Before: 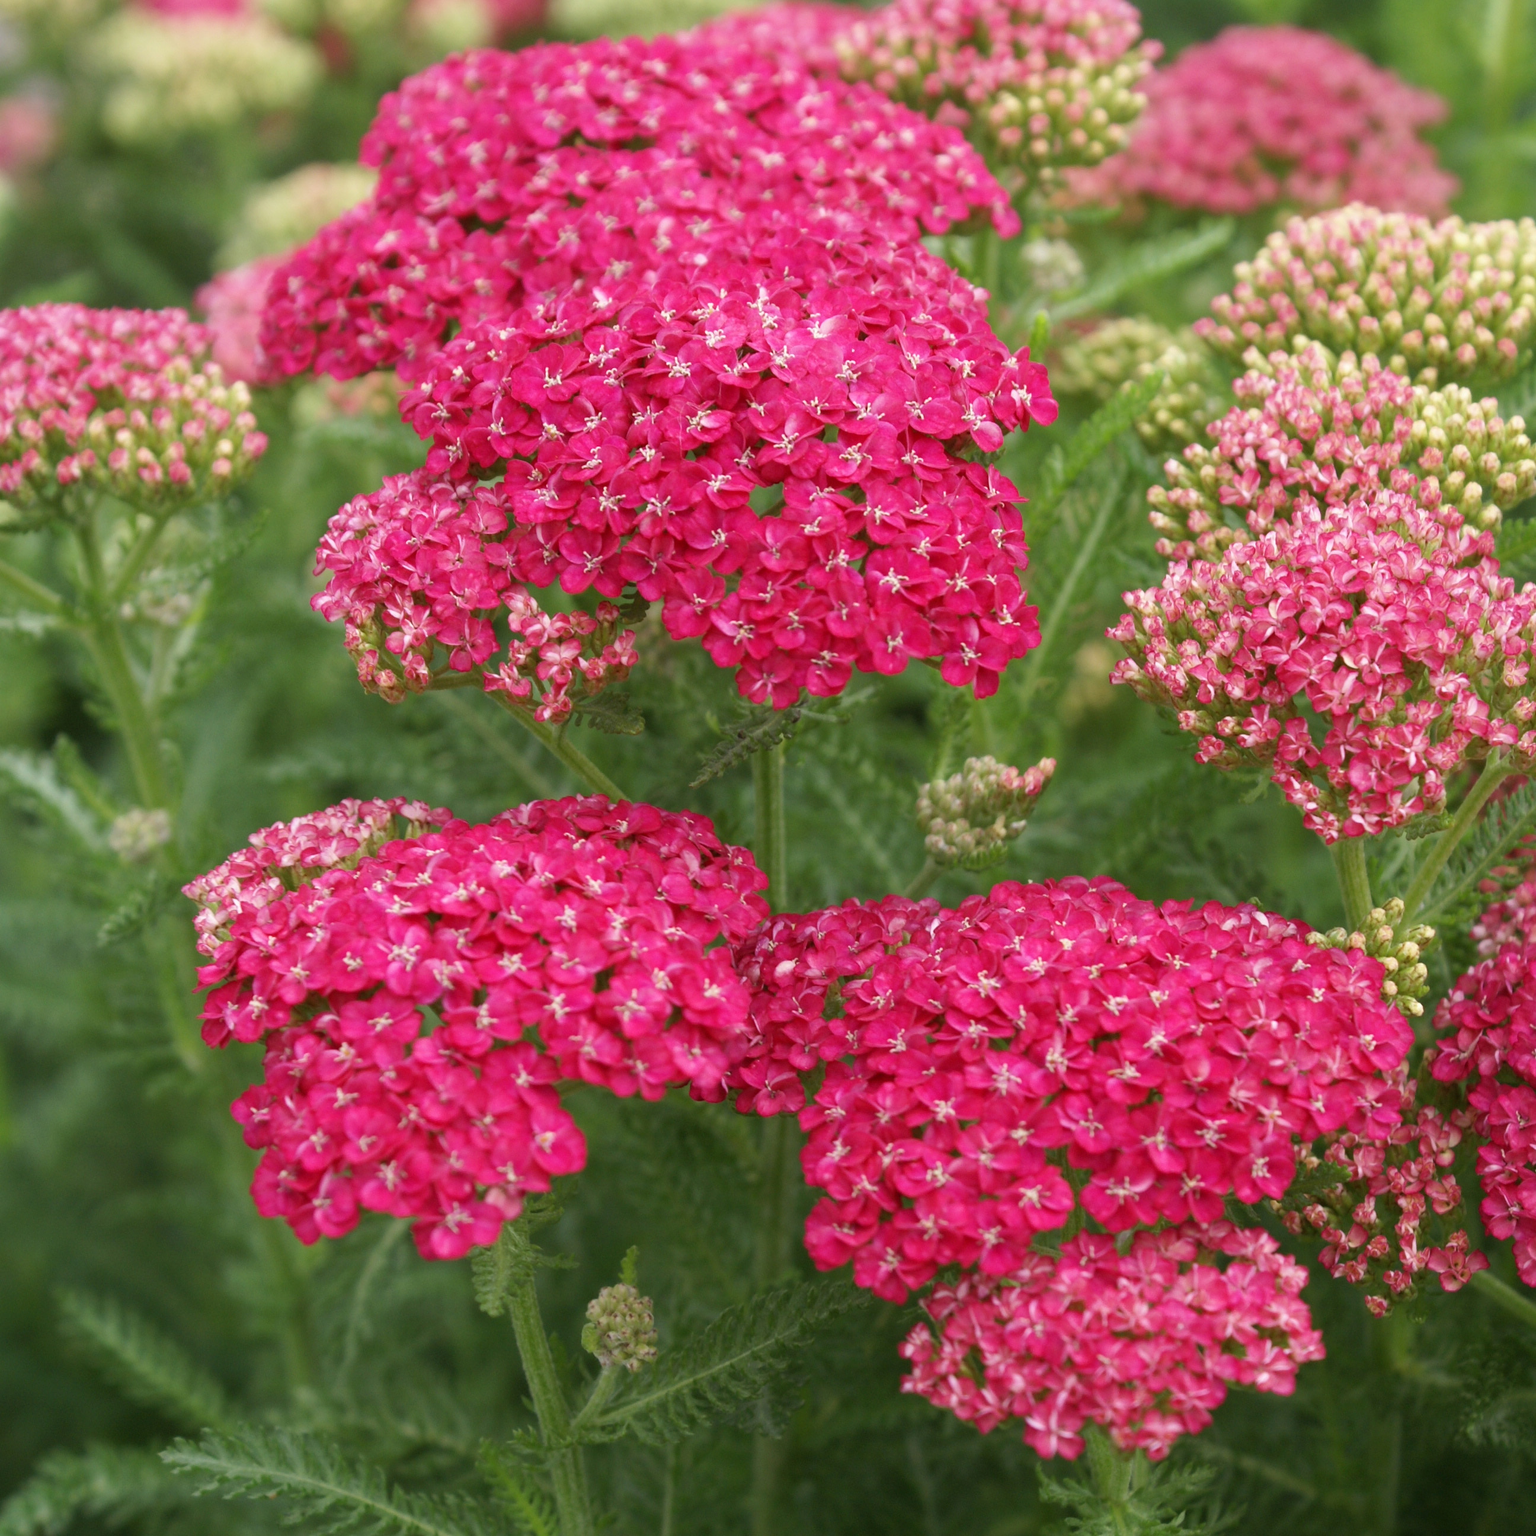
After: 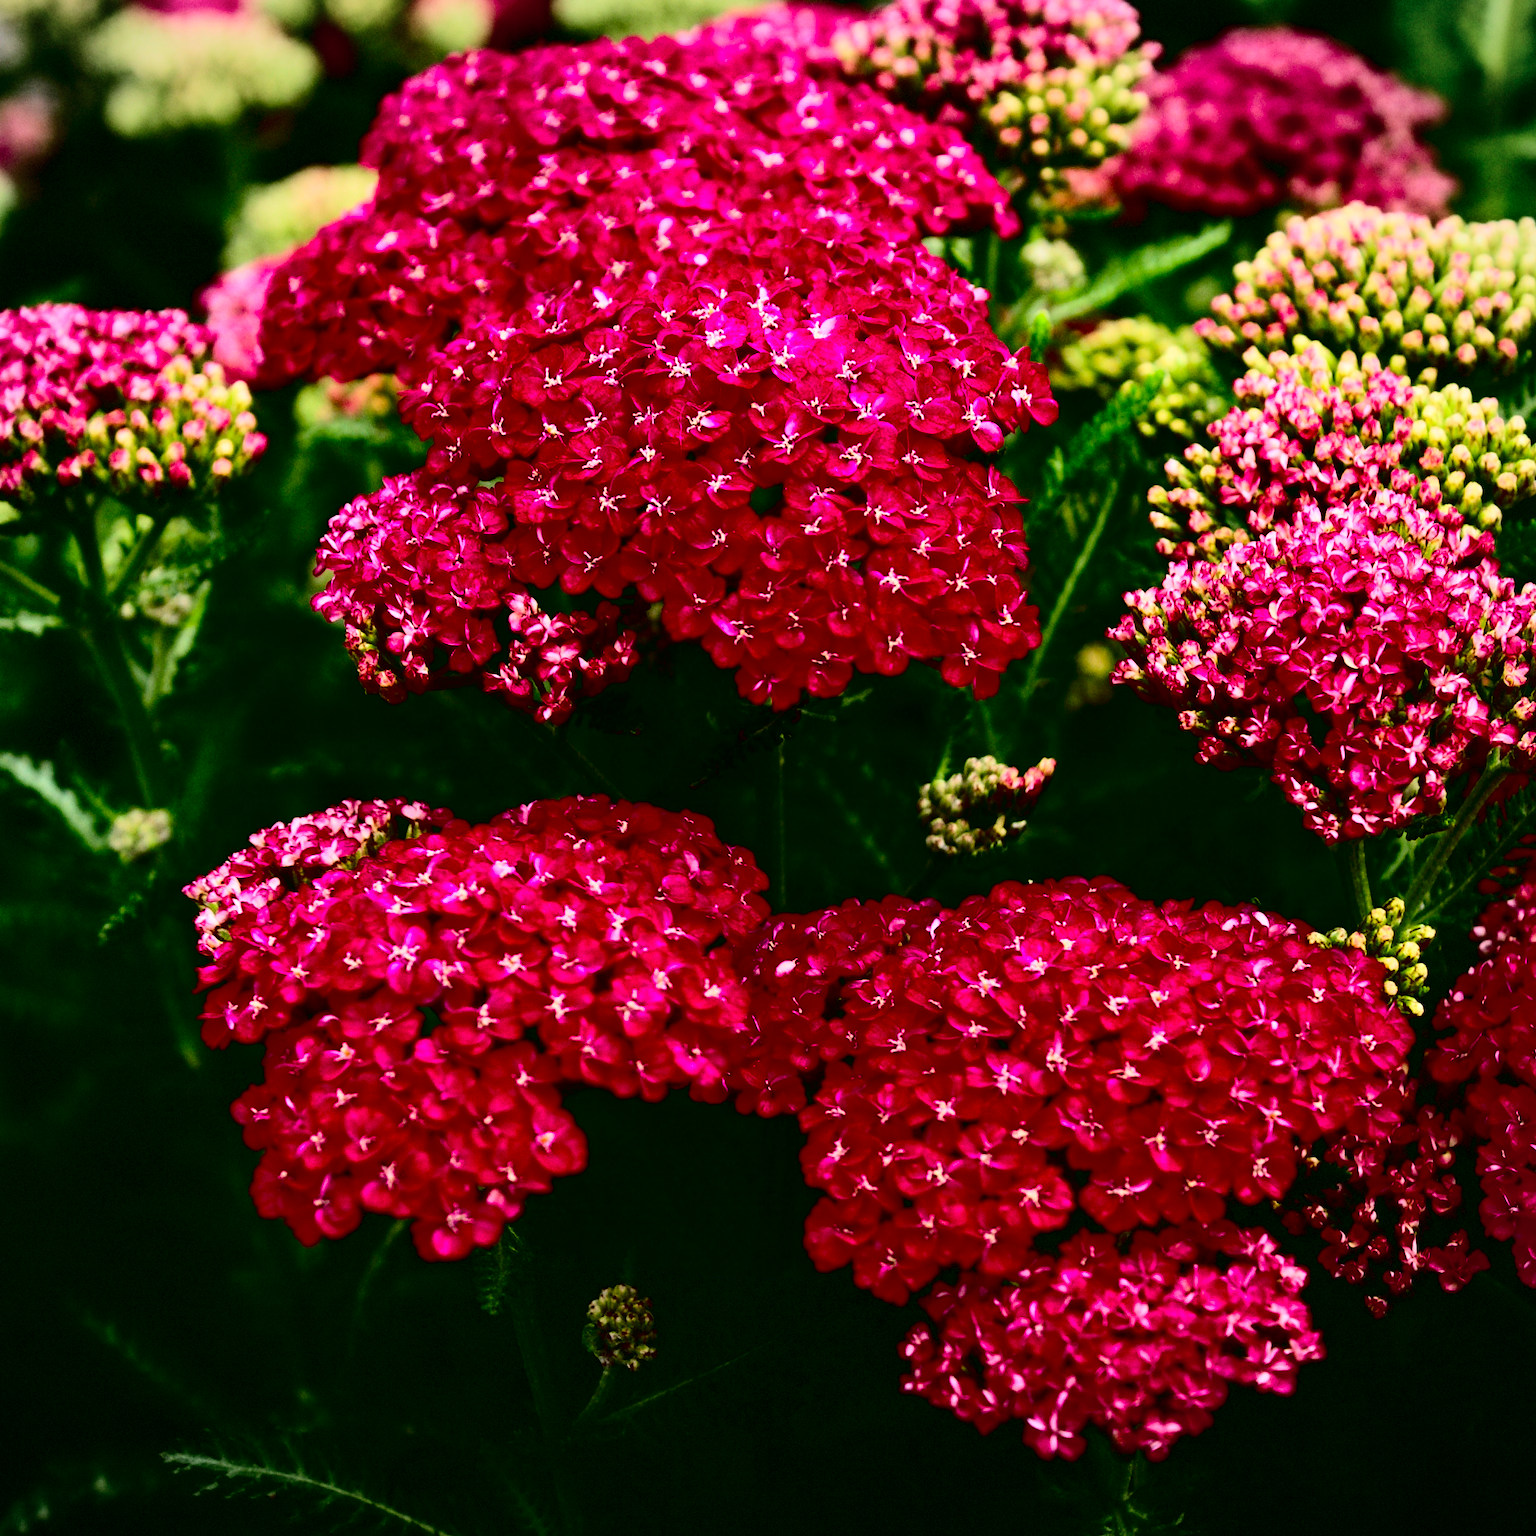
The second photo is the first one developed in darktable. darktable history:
vignetting: fall-off start 85%, fall-off radius 80%, brightness -0.182, saturation -0.3, width/height ratio 1.219, dithering 8-bit output, unbound false
contrast brightness saturation: contrast 0.77, brightness -1, saturation 1
